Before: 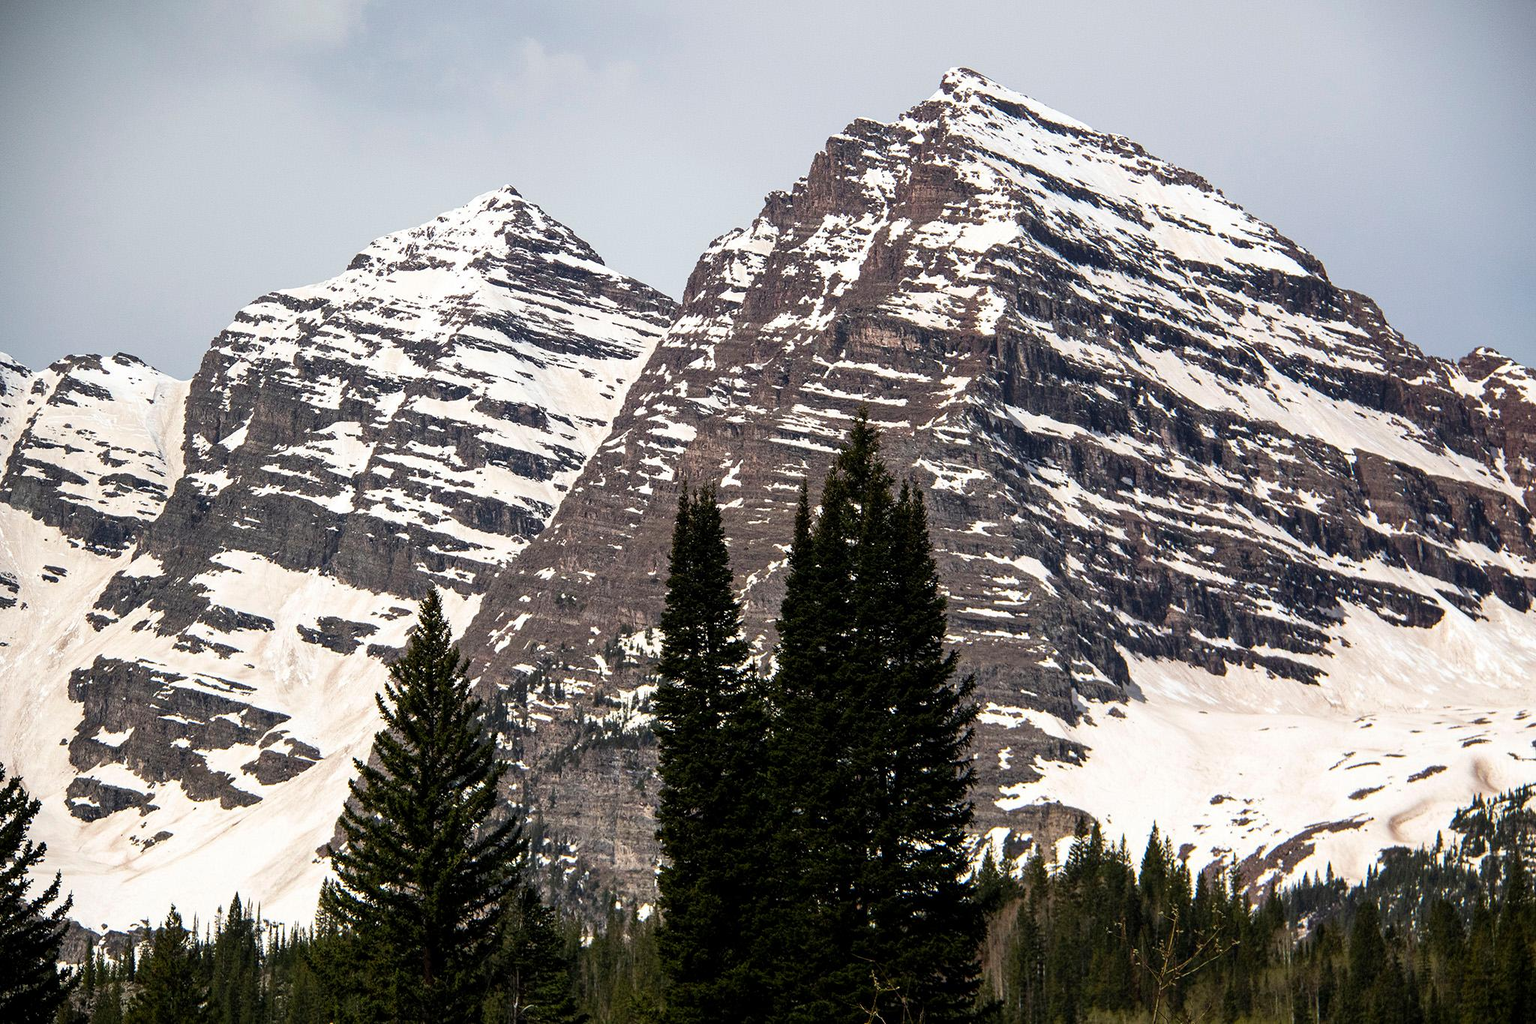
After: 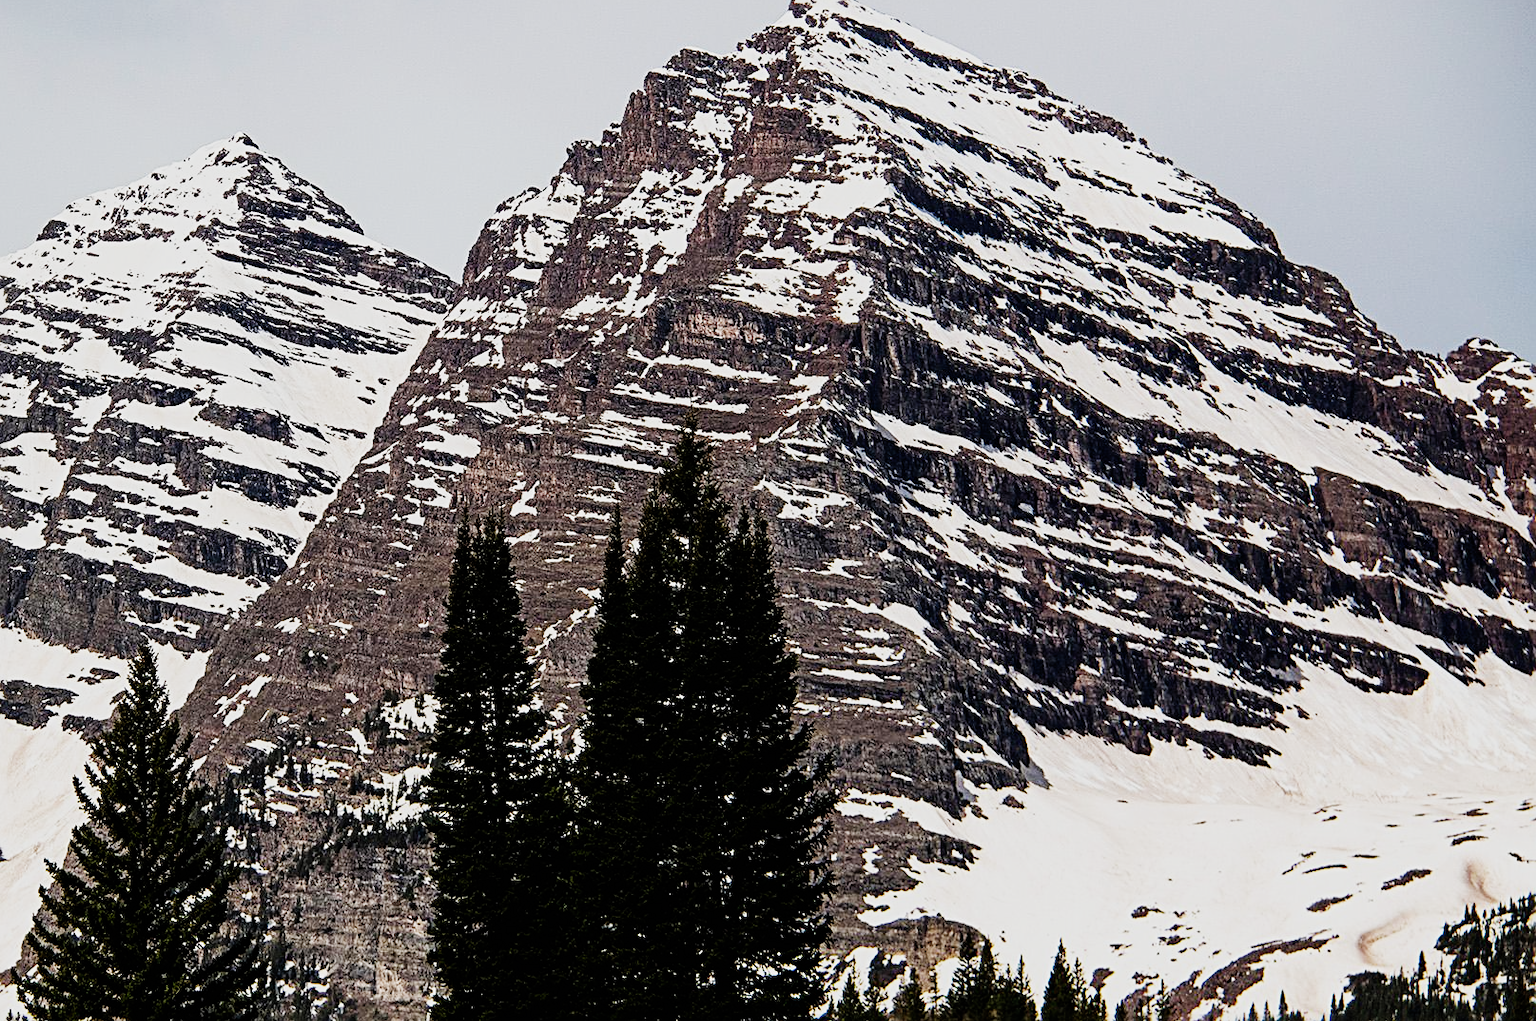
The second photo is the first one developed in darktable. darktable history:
sharpen: radius 3.119
sigmoid: contrast 1.81, skew -0.21, preserve hue 0%, red attenuation 0.1, red rotation 0.035, green attenuation 0.1, green rotation -0.017, blue attenuation 0.15, blue rotation -0.052, base primaries Rec2020
crop and rotate: left 20.74%, top 7.912%, right 0.375%, bottom 13.378%
